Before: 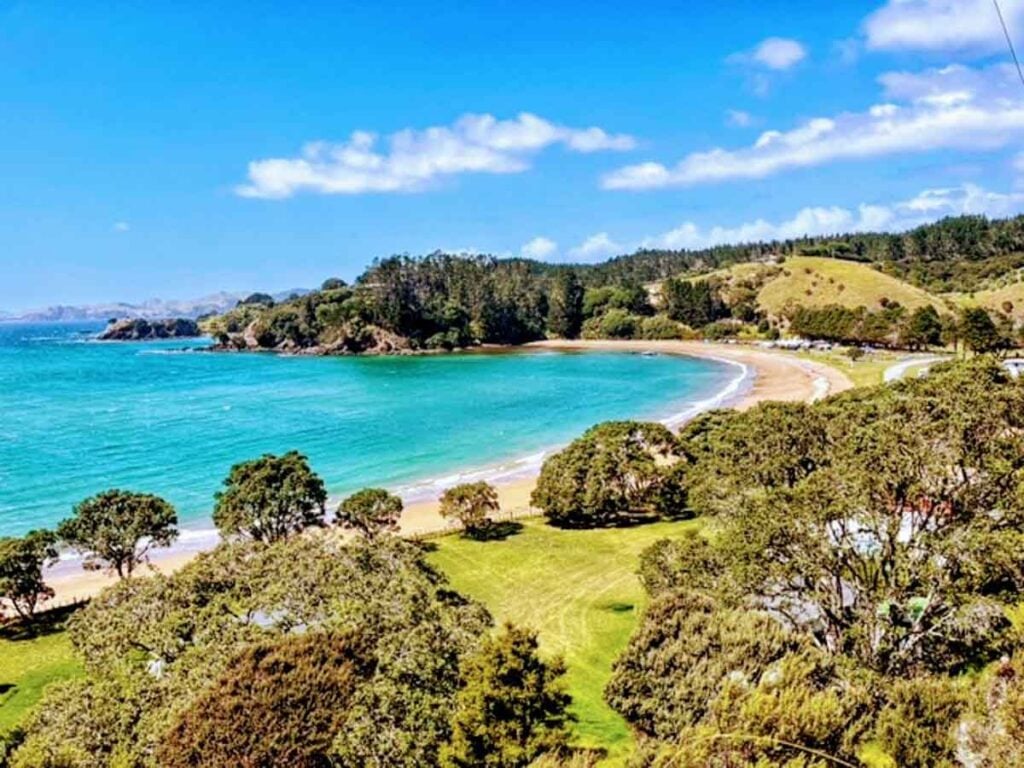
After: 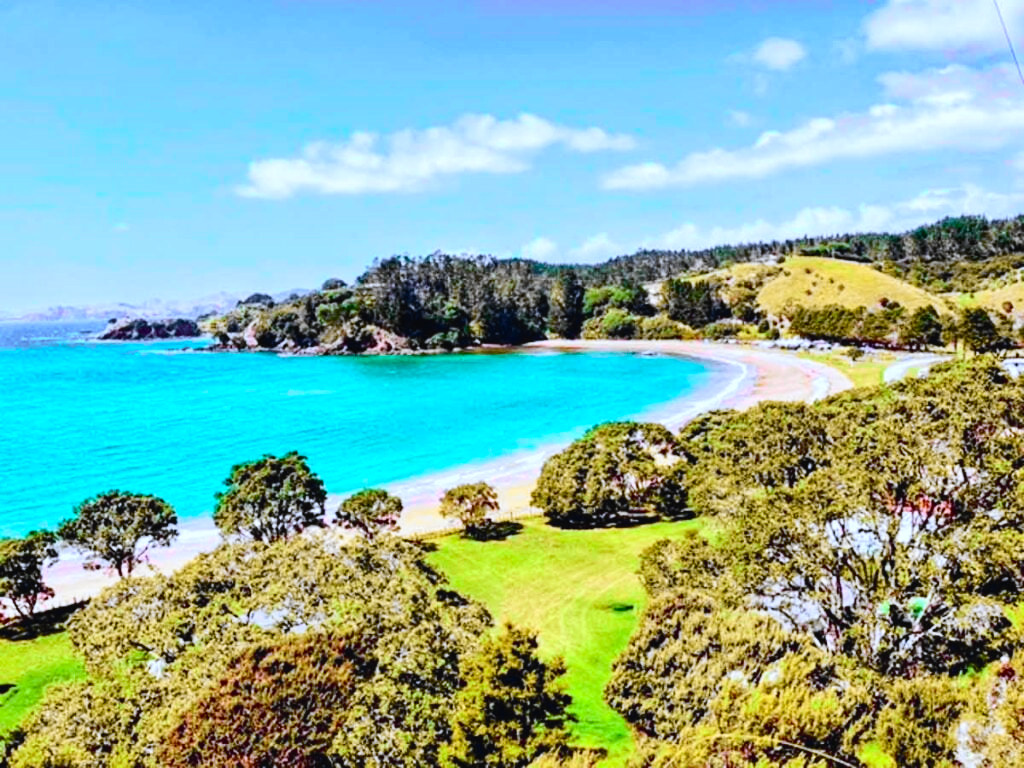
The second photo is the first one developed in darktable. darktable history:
white balance: red 0.948, green 1.02, blue 1.176
tone curve: curves: ch0 [(0, 0.023) (0.103, 0.087) (0.295, 0.297) (0.445, 0.531) (0.553, 0.665) (0.735, 0.843) (0.994, 1)]; ch1 [(0, 0) (0.427, 0.346) (0.456, 0.426) (0.484, 0.494) (0.509, 0.505) (0.535, 0.56) (0.581, 0.632) (0.646, 0.715) (1, 1)]; ch2 [(0, 0) (0.369, 0.388) (0.449, 0.431) (0.501, 0.495) (0.533, 0.518) (0.572, 0.612) (0.677, 0.752) (1, 1)], color space Lab, independent channels, preserve colors none
